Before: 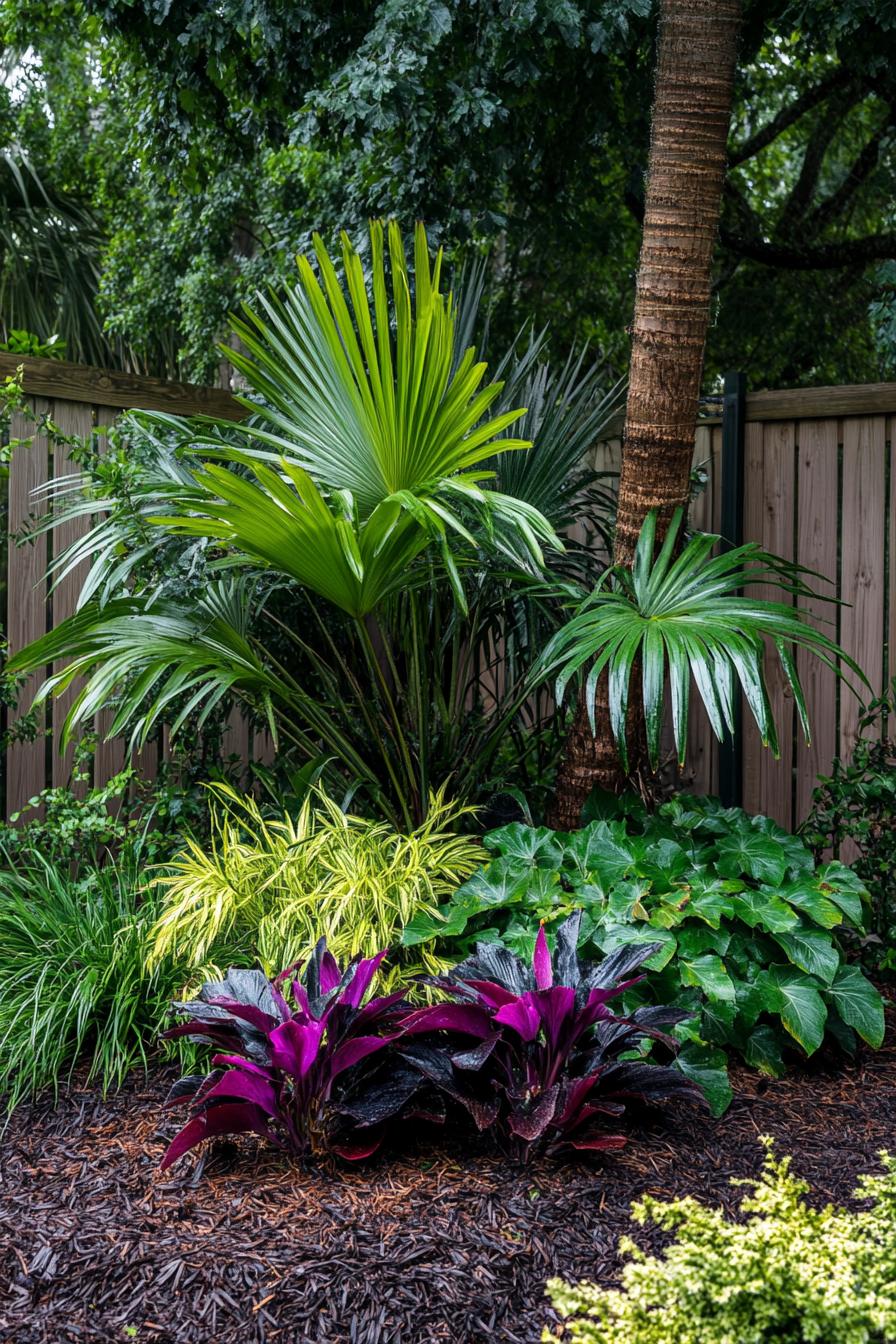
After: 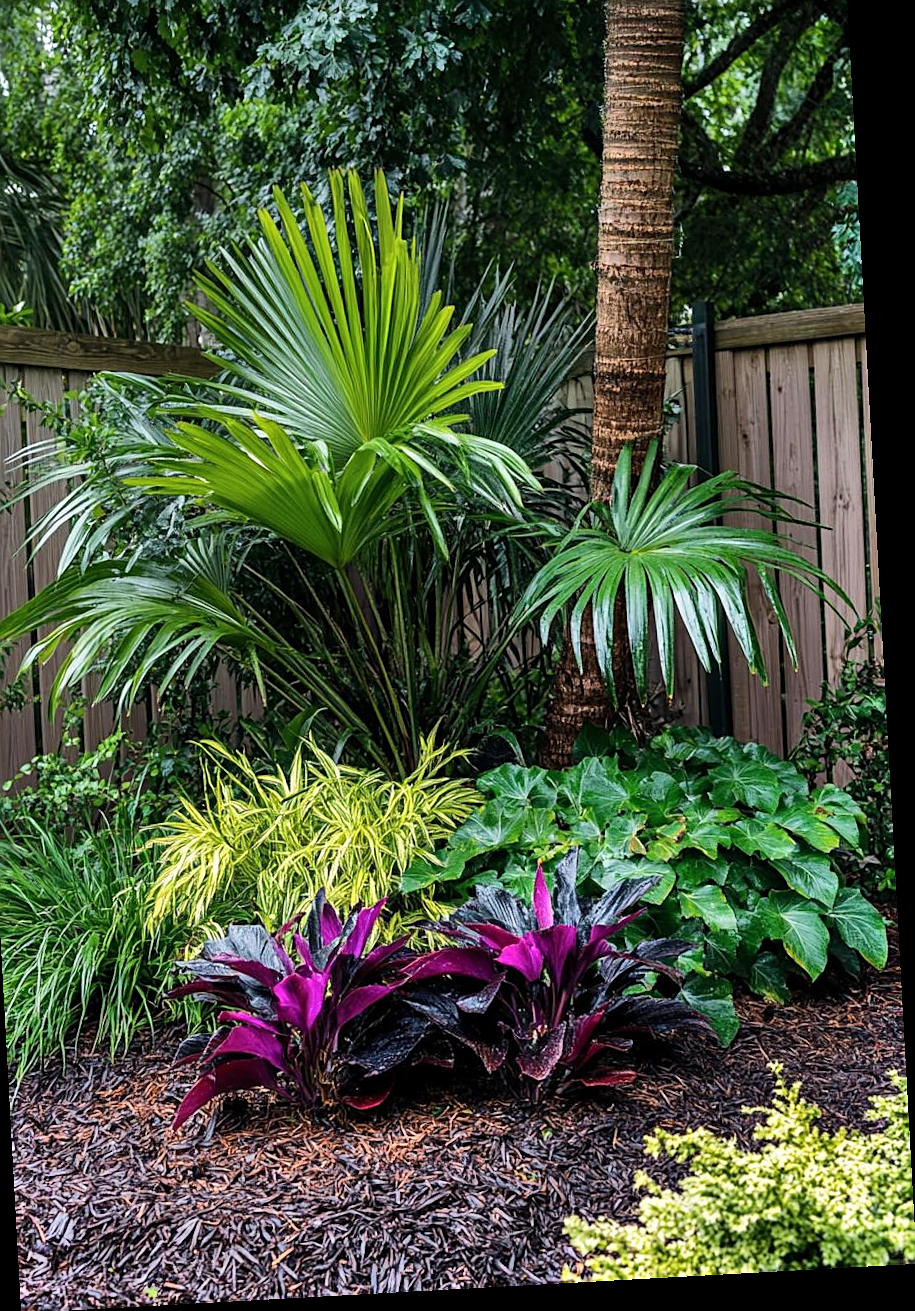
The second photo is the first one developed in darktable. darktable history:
shadows and highlights: highlights 69.89, soften with gaussian
crop and rotate: angle 3.15°, left 5.481%, top 5.71%
sharpen: on, module defaults
